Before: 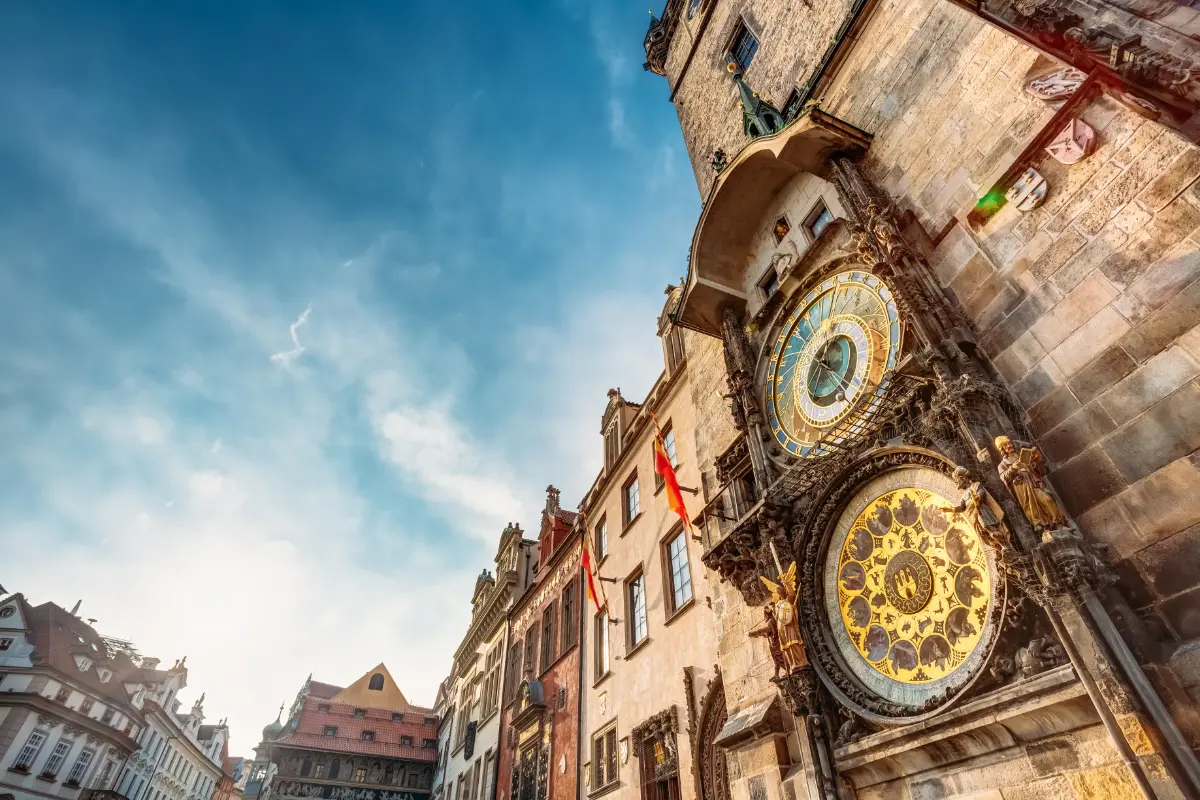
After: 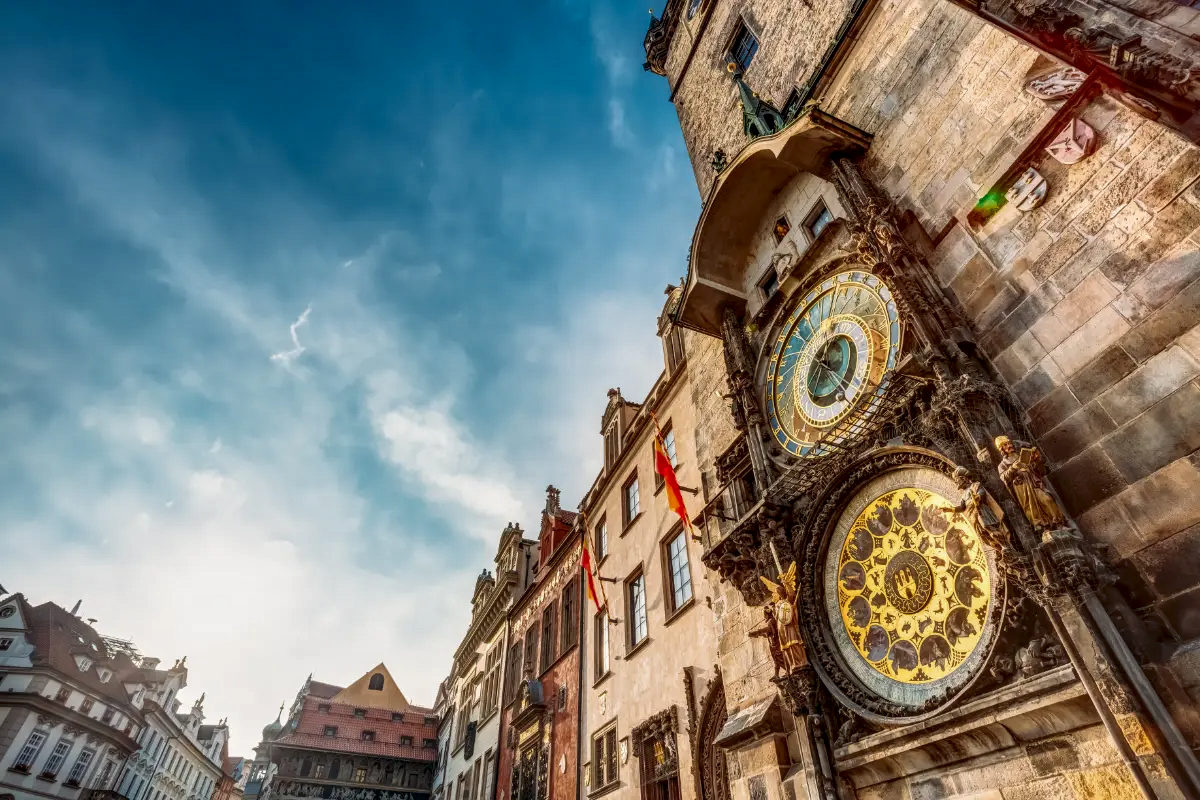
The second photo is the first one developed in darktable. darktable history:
local contrast: on, module defaults
exposure: exposure -0.069 EV, compensate exposure bias true, compensate highlight preservation false
contrast brightness saturation: brightness -0.095
